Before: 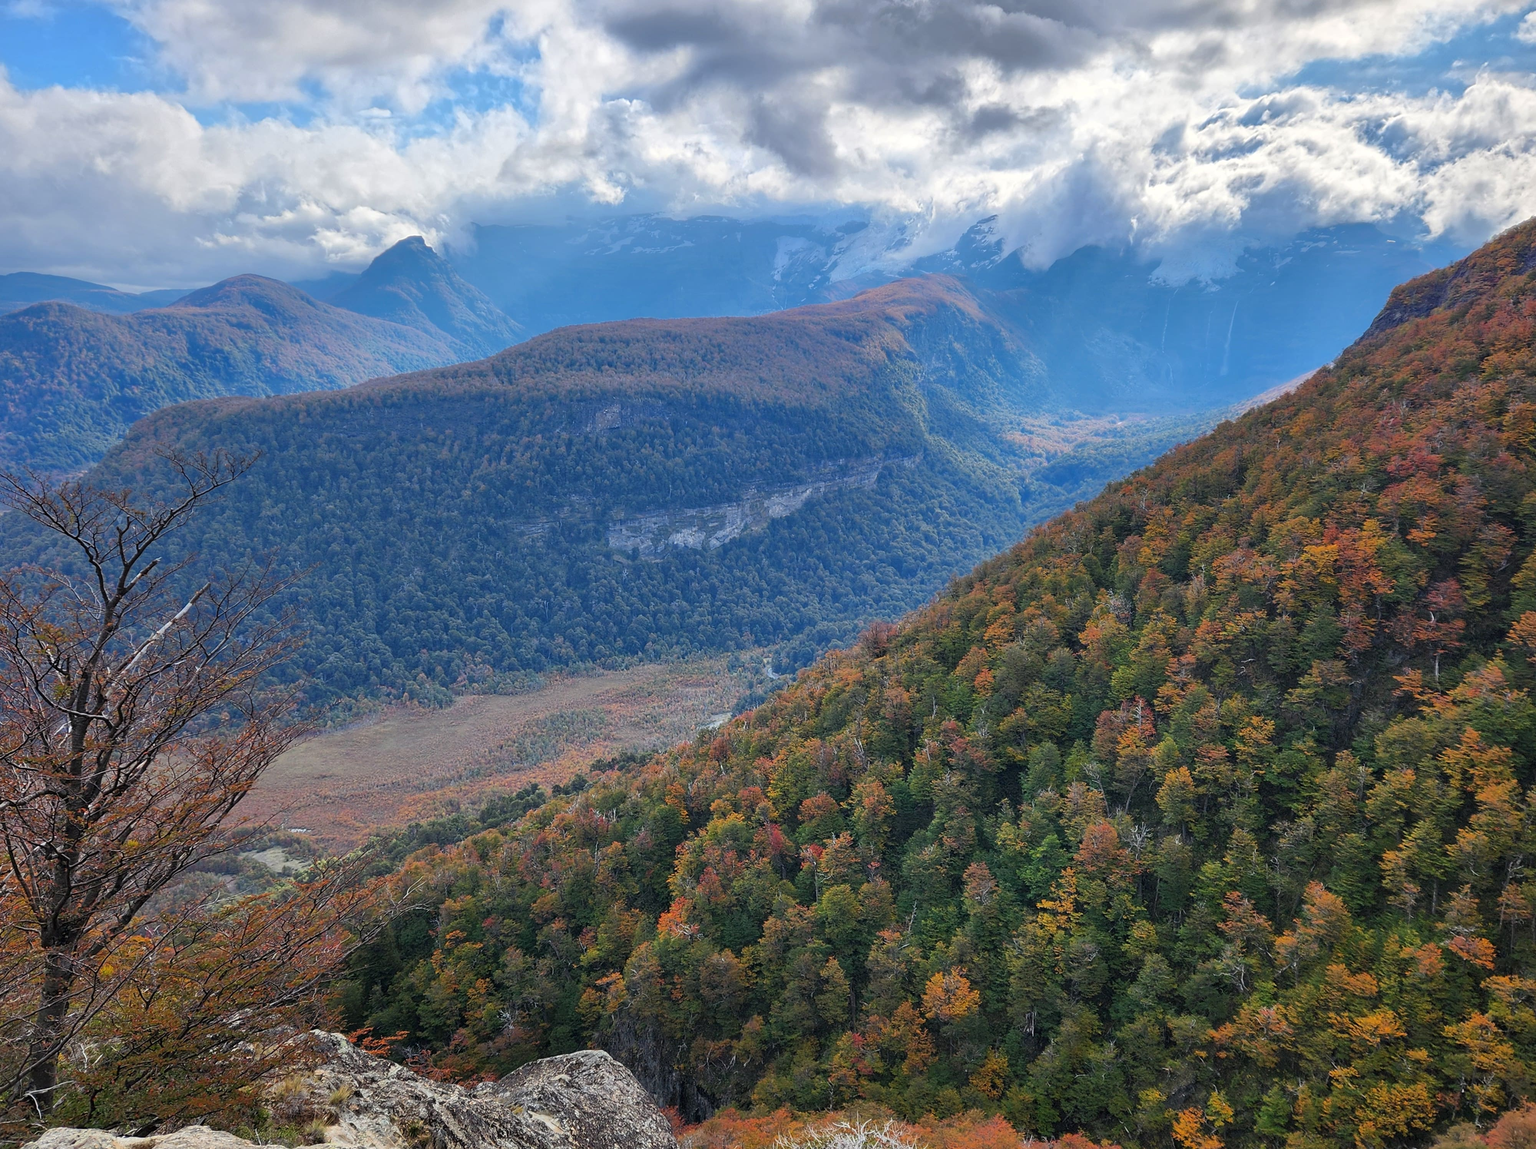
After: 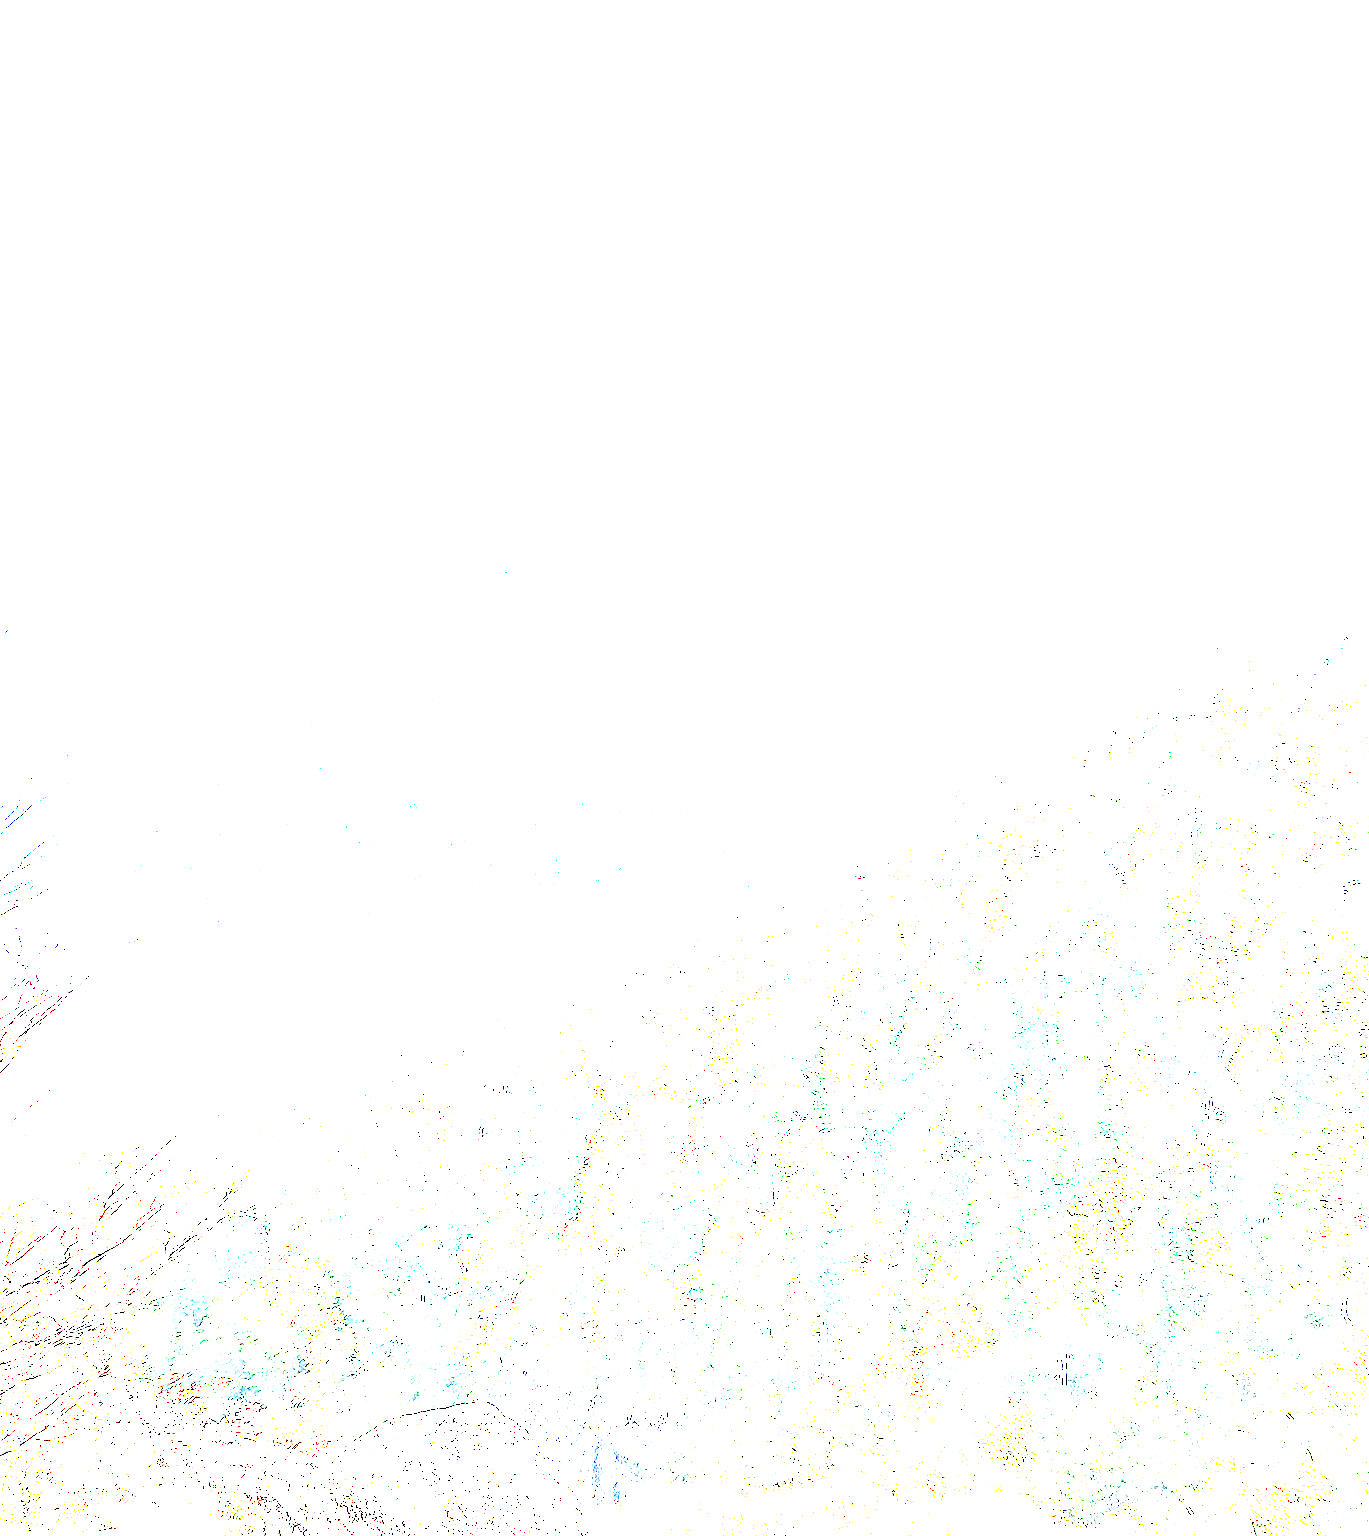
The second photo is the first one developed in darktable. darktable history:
crop and rotate: left 15.446%, right 17.836%
local contrast: mode bilateral grid, contrast 100, coarseness 100, detail 91%, midtone range 0.2
exposure: exposure 8 EV, compensate highlight preservation false
